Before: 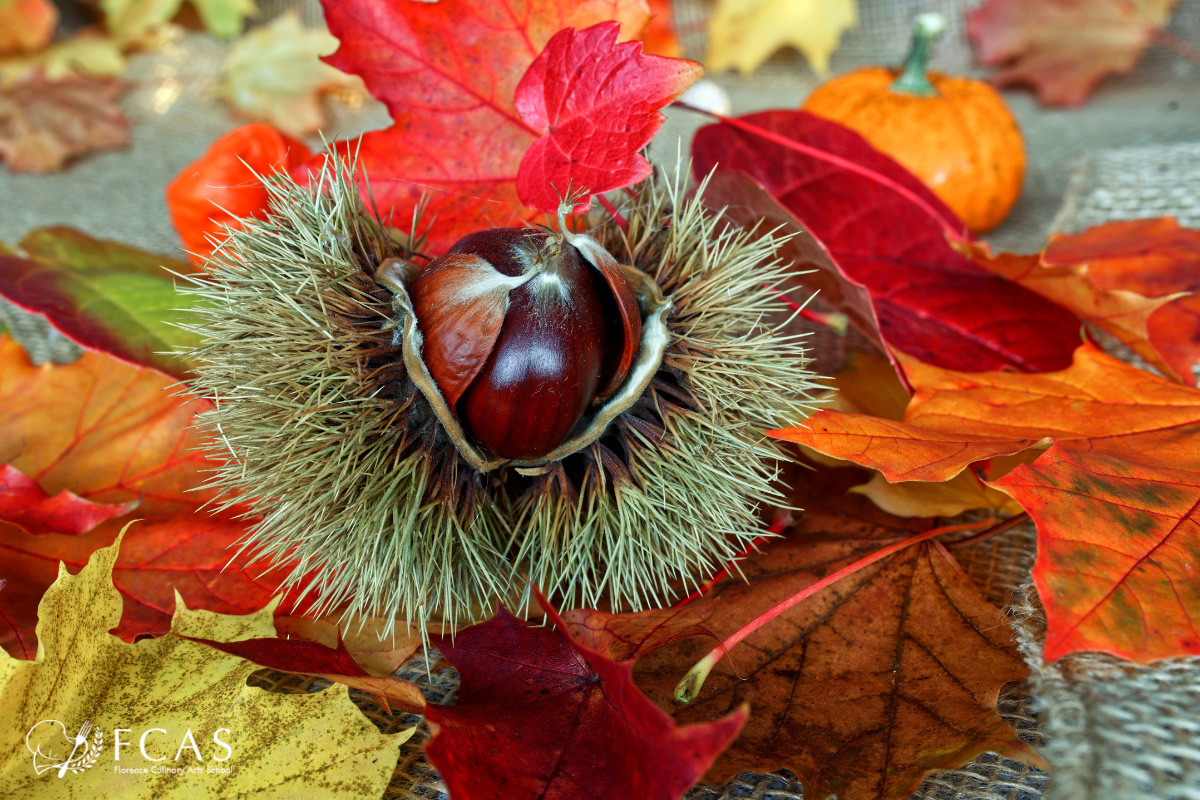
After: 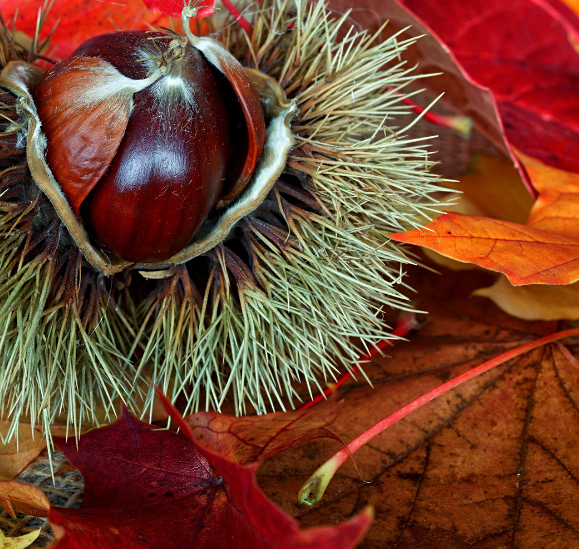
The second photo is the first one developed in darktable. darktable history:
sharpen: amount 0.2
crop: left 31.379%, top 24.658%, right 20.326%, bottom 6.628%
